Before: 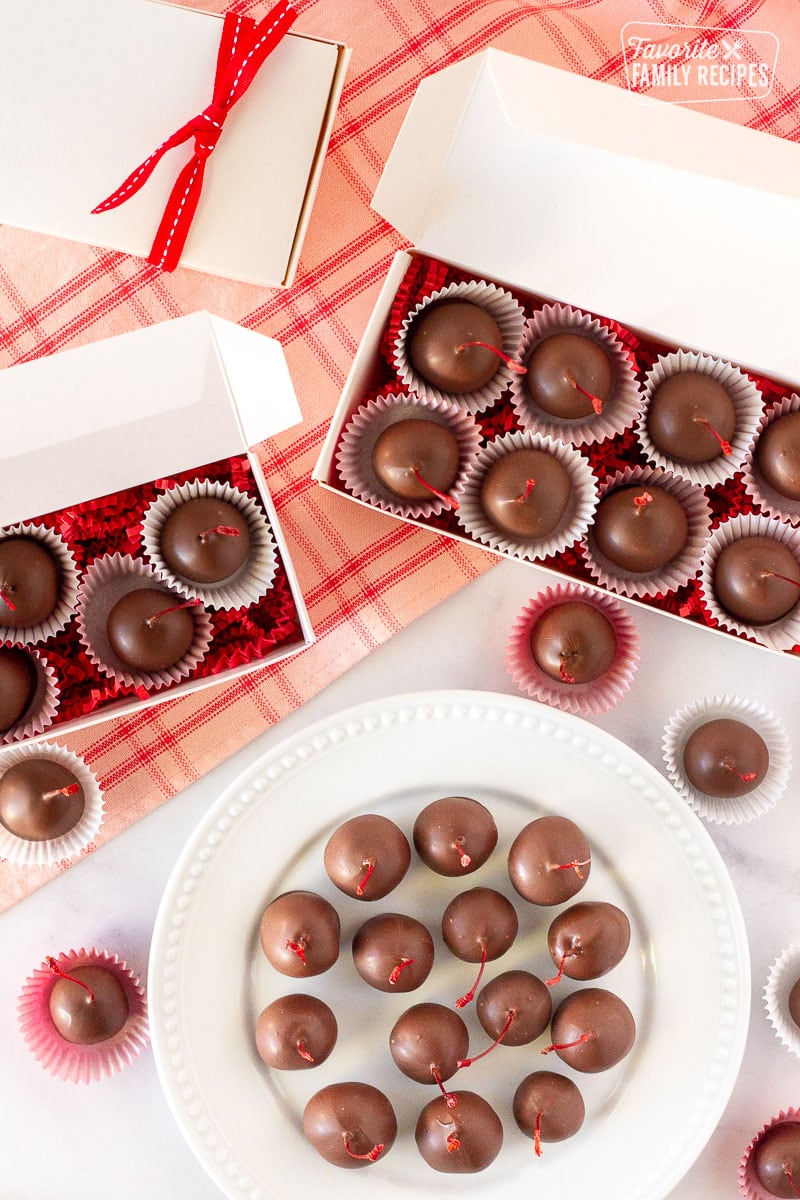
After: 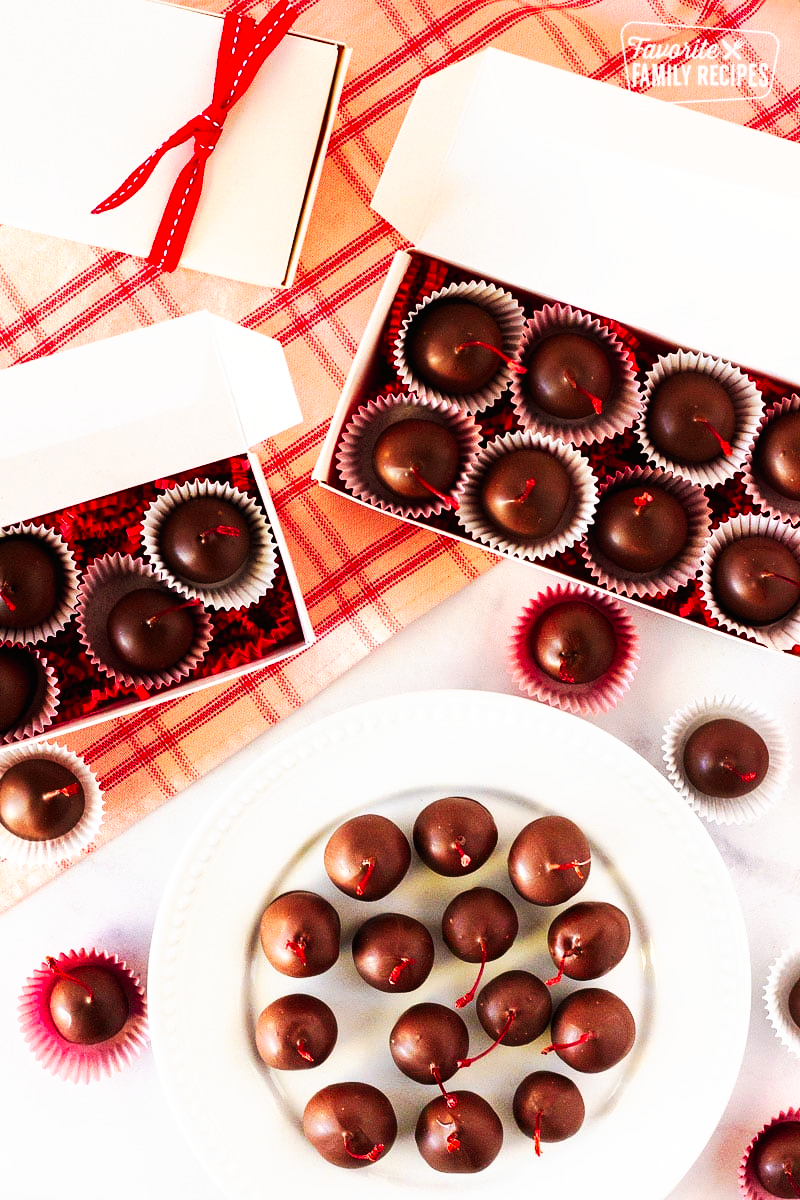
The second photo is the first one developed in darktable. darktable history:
tone curve: curves: ch0 [(0, 0) (0.003, 0.007) (0.011, 0.009) (0.025, 0.01) (0.044, 0.012) (0.069, 0.013) (0.1, 0.014) (0.136, 0.021) (0.177, 0.038) (0.224, 0.06) (0.277, 0.099) (0.335, 0.16) (0.399, 0.227) (0.468, 0.329) (0.543, 0.45) (0.623, 0.594) (0.709, 0.756) (0.801, 0.868) (0.898, 0.971) (1, 1)], preserve colors none
